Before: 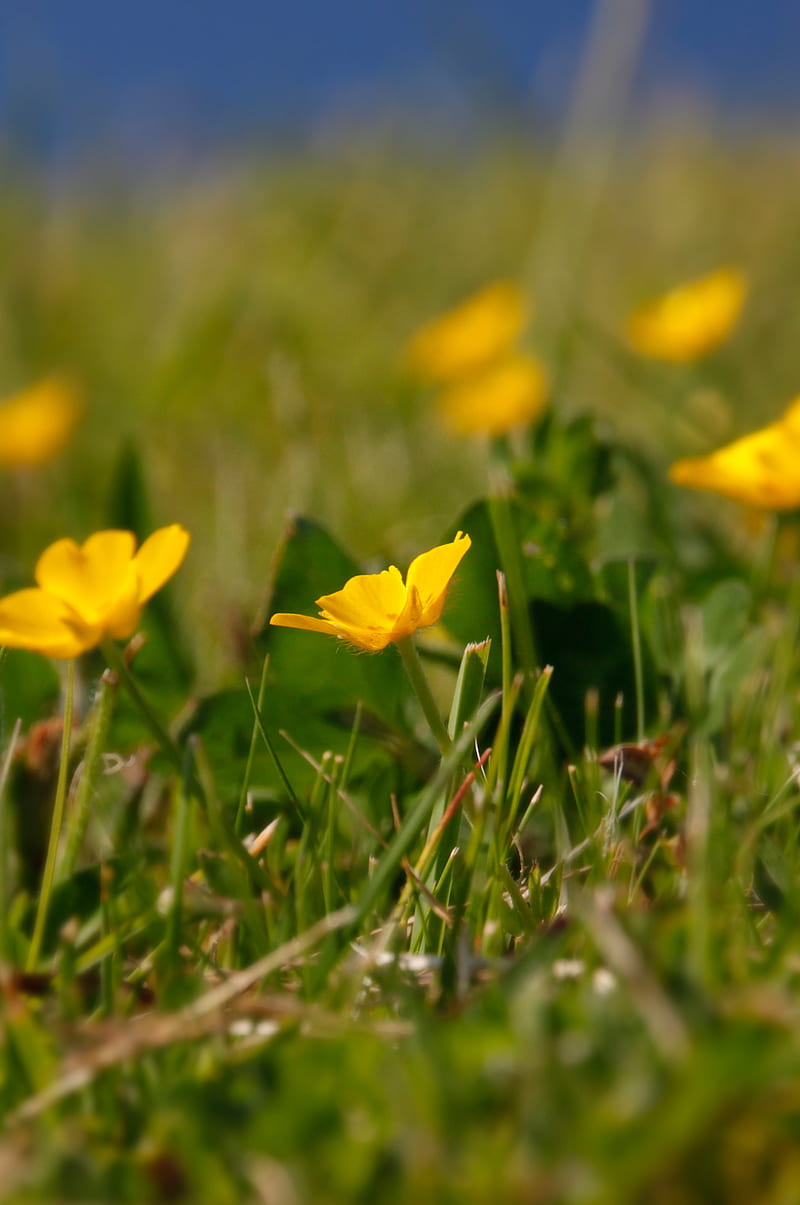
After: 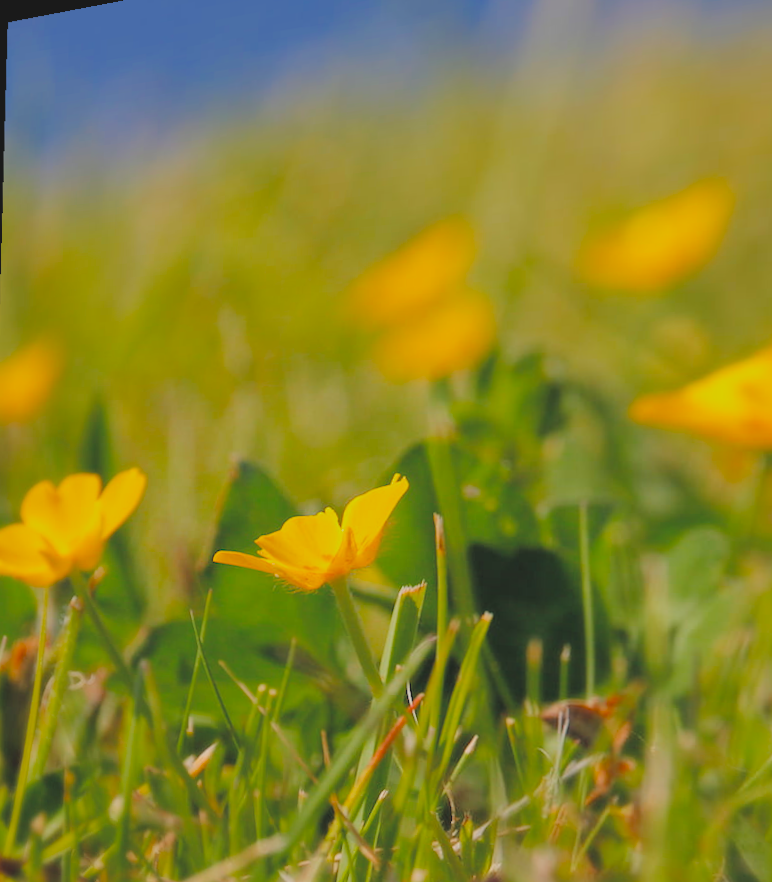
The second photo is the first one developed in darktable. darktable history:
filmic rgb: black relative exposure -8.79 EV, white relative exposure 4.98 EV, threshold 6 EV, target black luminance 0%, hardness 3.77, latitude 66.34%, contrast 0.822, highlights saturation mix 10%, shadows ↔ highlights balance 20%, add noise in highlights 0.1, color science v4 (2020), iterations of high-quality reconstruction 0, type of noise poissonian, enable highlight reconstruction true
contrast brightness saturation: brightness 0.13
rotate and perspective: rotation 1.69°, lens shift (vertical) -0.023, lens shift (horizontal) -0.291, crop left 0.025, crop right 0.988, crop top 0.092, crop bottom 0.842
color balance: lift [1.007, 1, 1, 1], gamma [1.097, 1, 1, 1]
crop and rotate: angle 0.2°, left 0.275%, right 3.127%, bottom 14.18%
